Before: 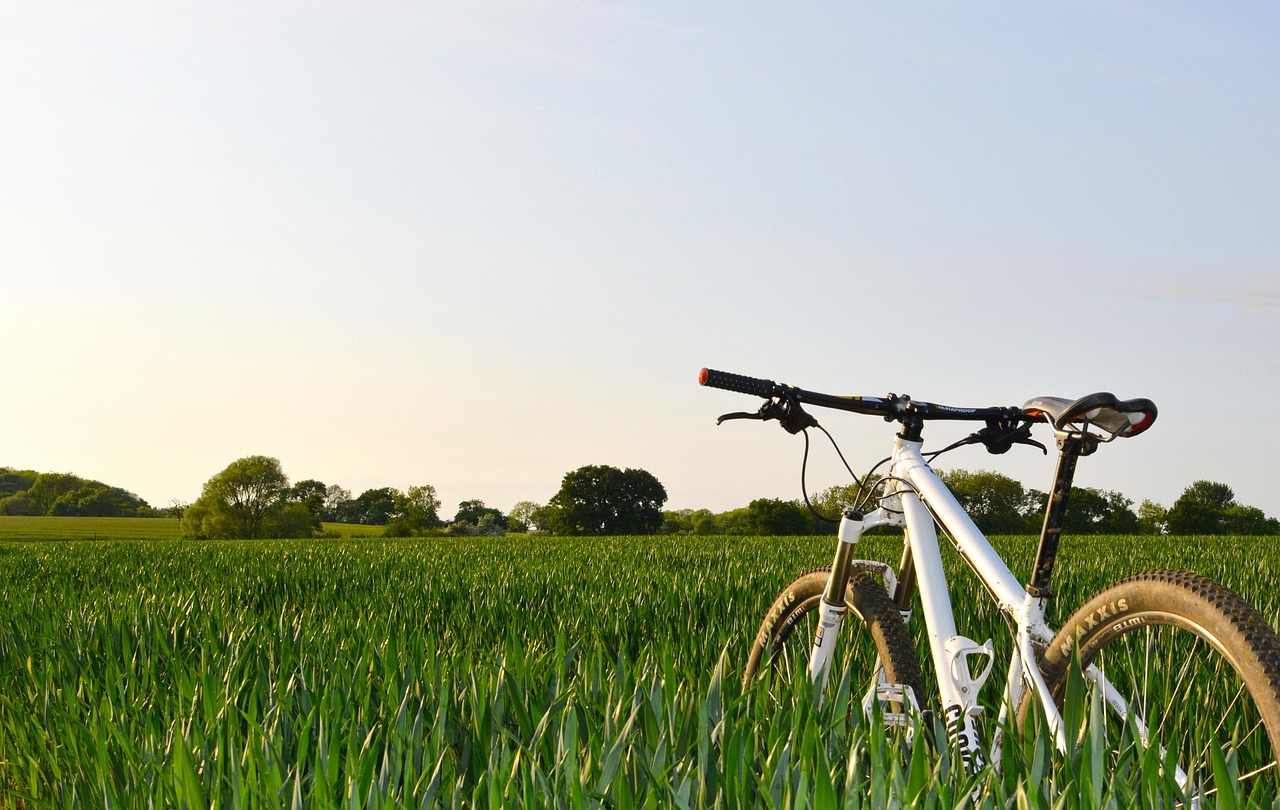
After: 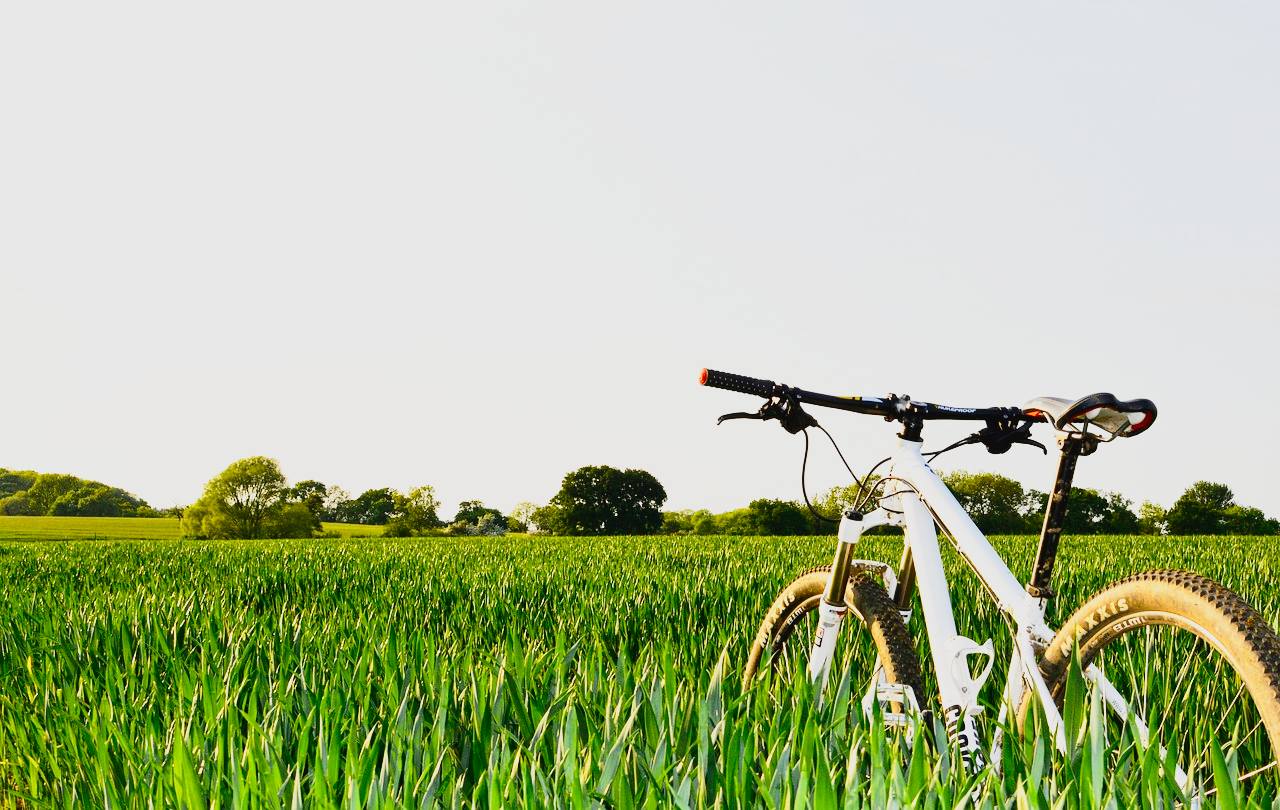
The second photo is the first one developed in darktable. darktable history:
base curve: curves: ch0 [(0, 0) (0.012, 0.01) (0.073, 0.168) (0.31, 0.711) (0.645, 0.957) (1, 1)], preserve colors none
tone curve: curves: ch0 [(0, 0.018) (0.036, 0.038) (0.15, 0.131) (0.27, 0.247) (0.545, 0.561) (0.761, 0.761) (1, 0.919)]; ch1 [(0, 0) (0.179, 0.173) (0.322, 0.32) (0.429, 0.431) (0.502, 0.5) (0.519, 0.522) (0.562, 0.588) (0.625, 0.67) (0.711, 0.745) (1, 1)]; ch2 [(0, 0) (0.29, 0.295) (0.404, 0.436) (0.497, 0.499) (0.521, 0.523) (0.561, 0.605) (0.657, 0.655) (0.712, 0.764) (1, 1)]
